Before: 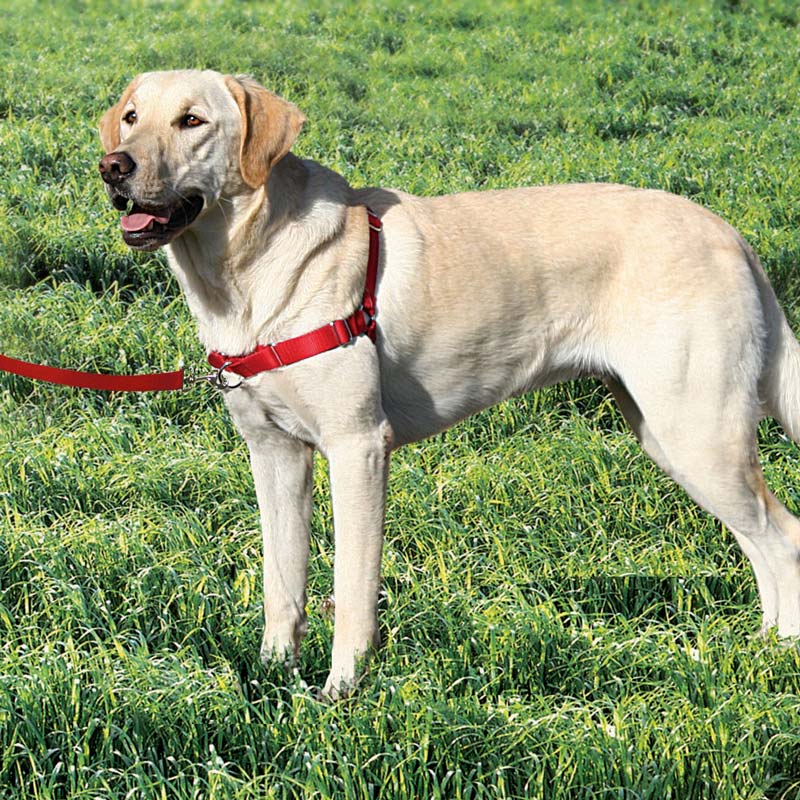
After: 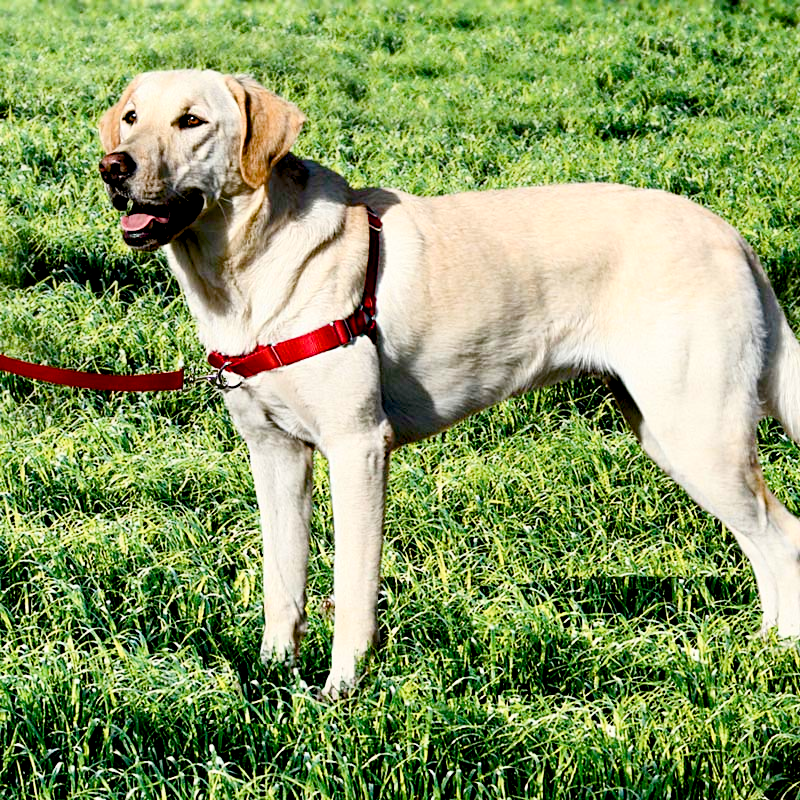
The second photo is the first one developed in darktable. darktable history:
contrast brightness saturation: contrast 0.238, brightness 0.089
exposure: black level correction 0.028, exposure -0.081 EV, compensate exposure bias true, compensate highlight preservation false
color balance rgb: global offset › luminance -0.268%, linear chroma grading › global chroma 14.439%, perceptual saturation grading › global saturation 20%, perceptual saturation grading › highlights -50.14%, perceptual saturation grading › shadows 30.593%, global vibrance 5.138%, contrast 3.783%
